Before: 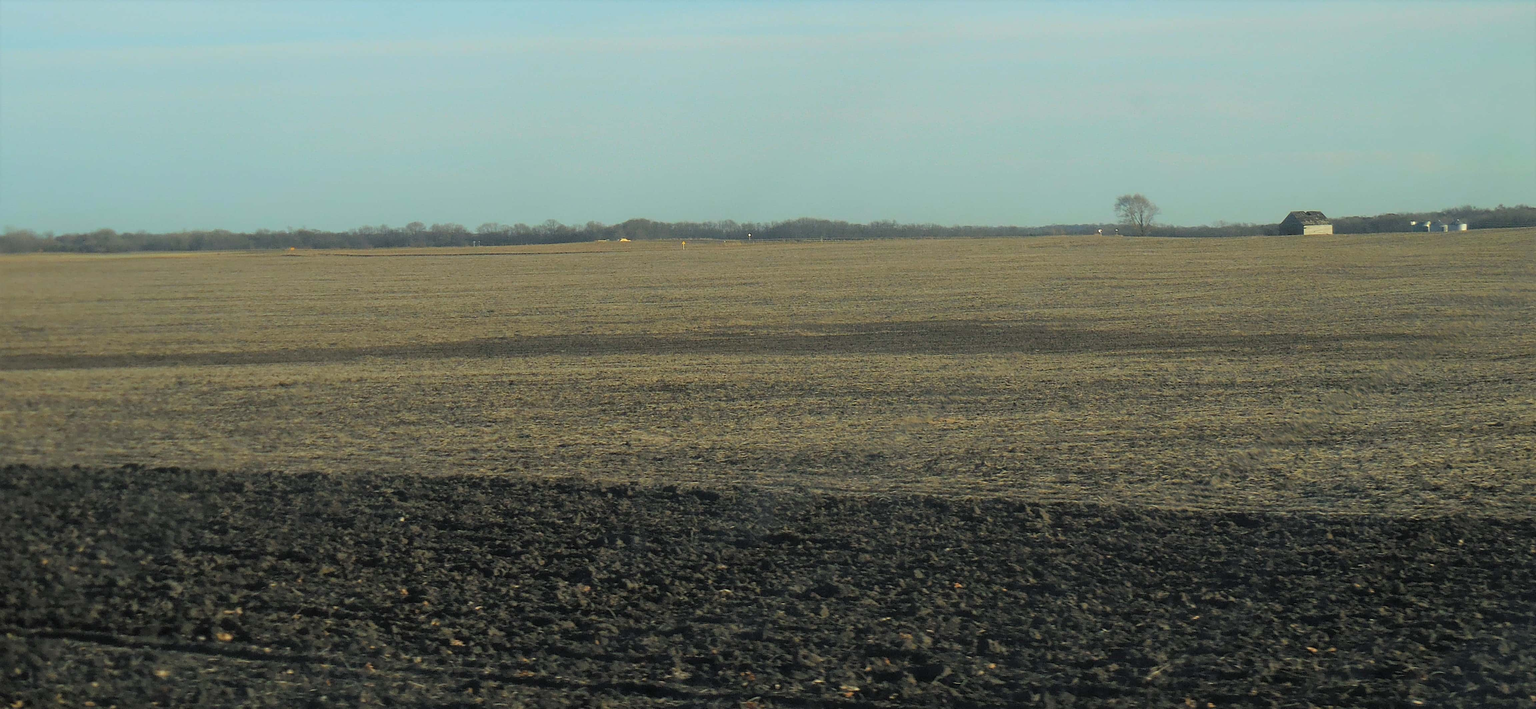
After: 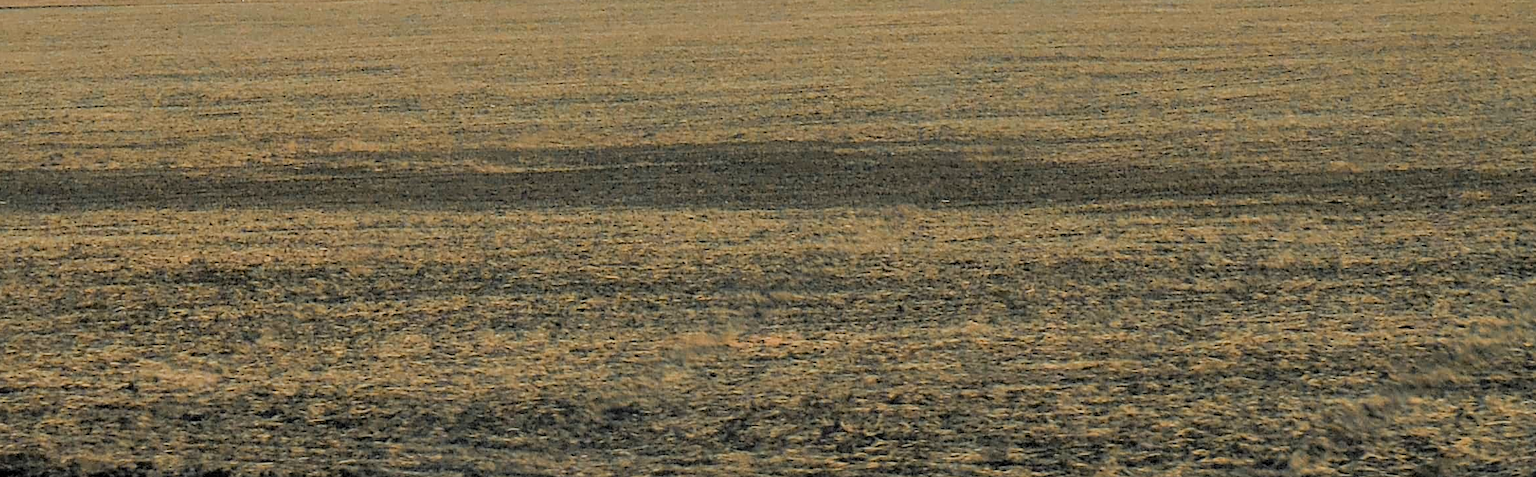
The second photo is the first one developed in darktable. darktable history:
local contrast: on, module defaults
crop: left 36.565%, top 35.12%, right 13.051%, bottom 30.972%
filmic rgb: black relative exposure -7.65 EV, white relative exposure 4.56 EV, hardness 3.61, contrast 0.995
color zones: curves: ch0 [(0.009, 0.528) (0.136, 0.6) (0.255, 0.586) (0.39, 0.528) (0.522, 0.584) (0.686, 0.736) (0.849, 0.561)]; ch1 [(0.045, 0.781) (0.14, 0.416) (0.257, 0.695) (0.442, 0.032) (0.738, 0.338) (0.818, 0.632) (0.891, 0.741) (1, 0.704)]; ch2 [(0, 0.667) (0.141, 0.52) (0.26, 0.37) (0.474, 0.432) (0.743, 0.286)]
